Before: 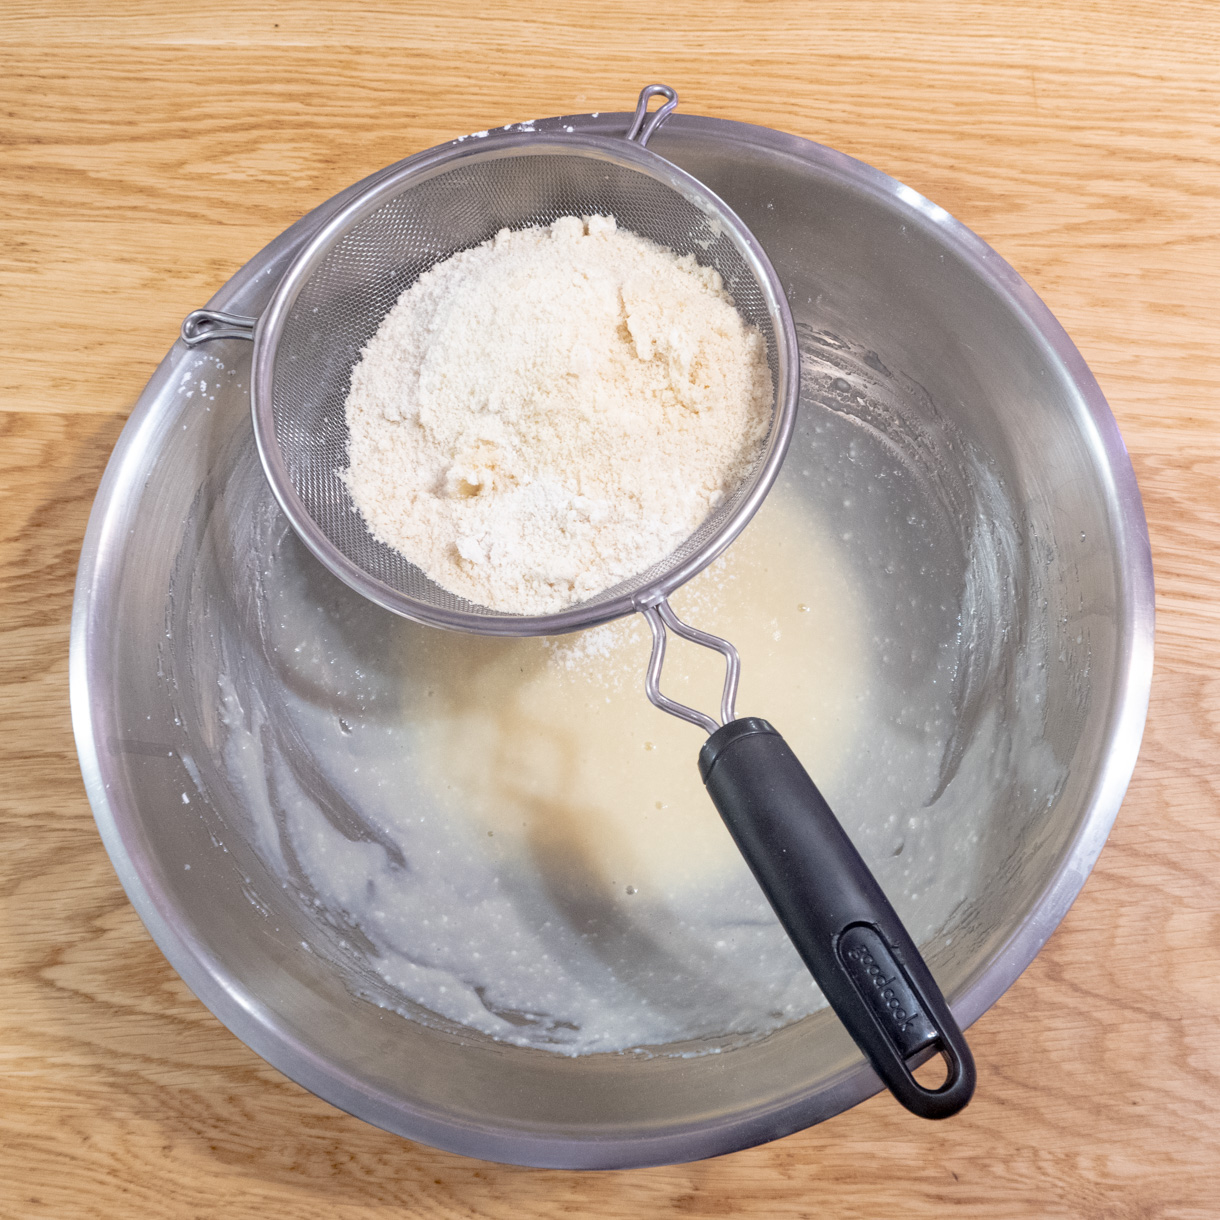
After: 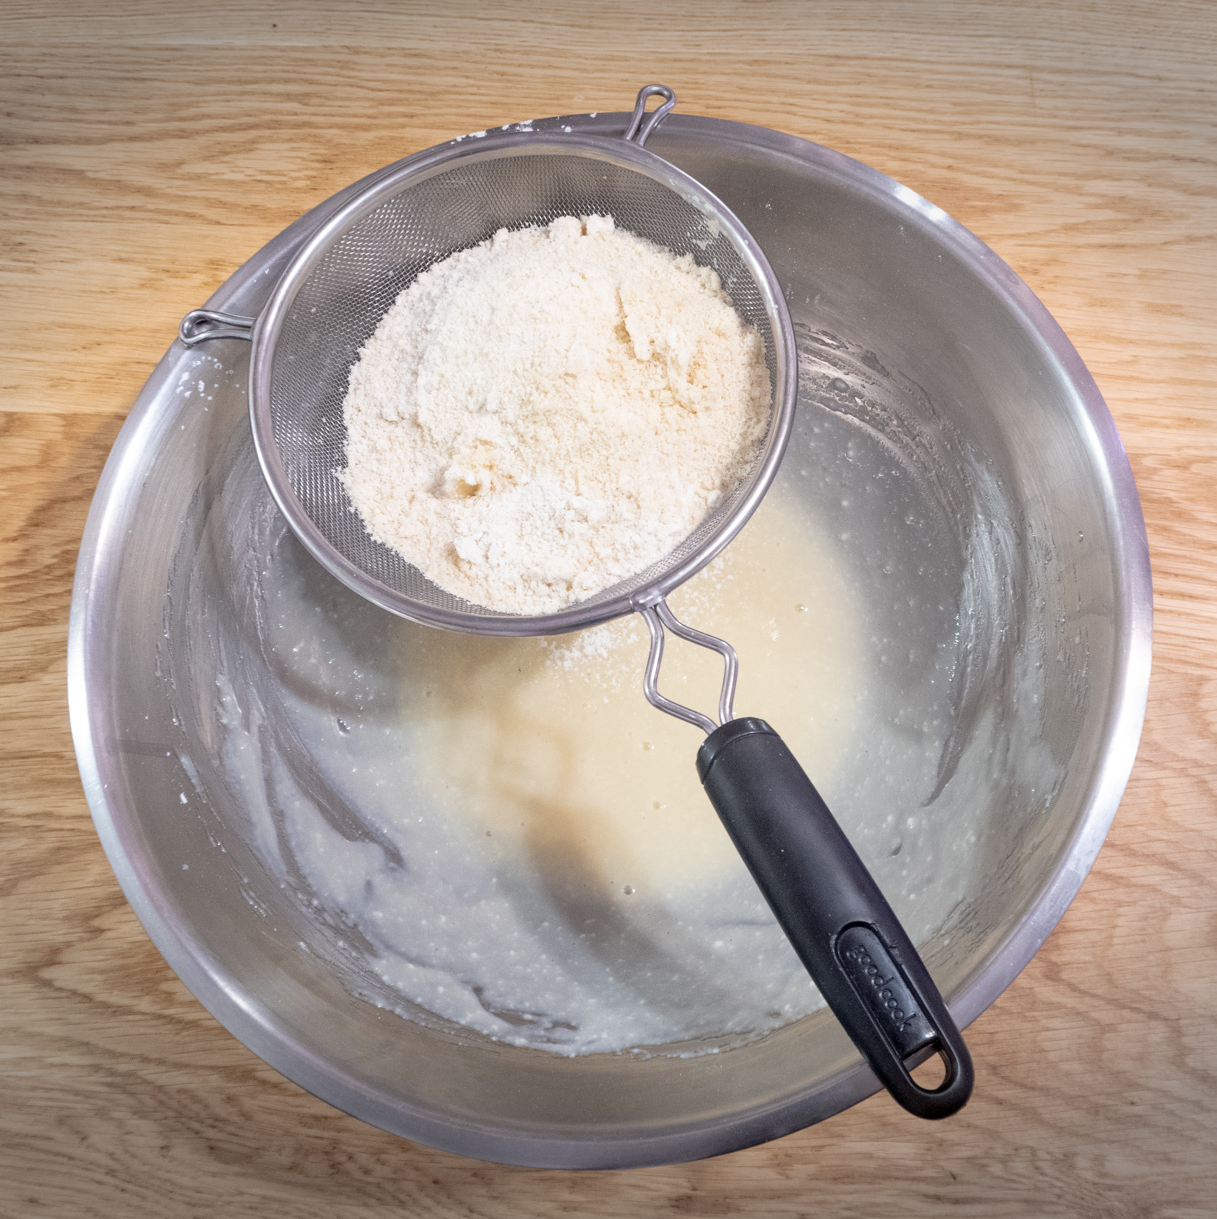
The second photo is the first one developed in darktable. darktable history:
crop and rotate: left 0.189%, bottom 0.004%
vignetting: fall-off start 100.58%, width/height ratio 1.307, unbound false
